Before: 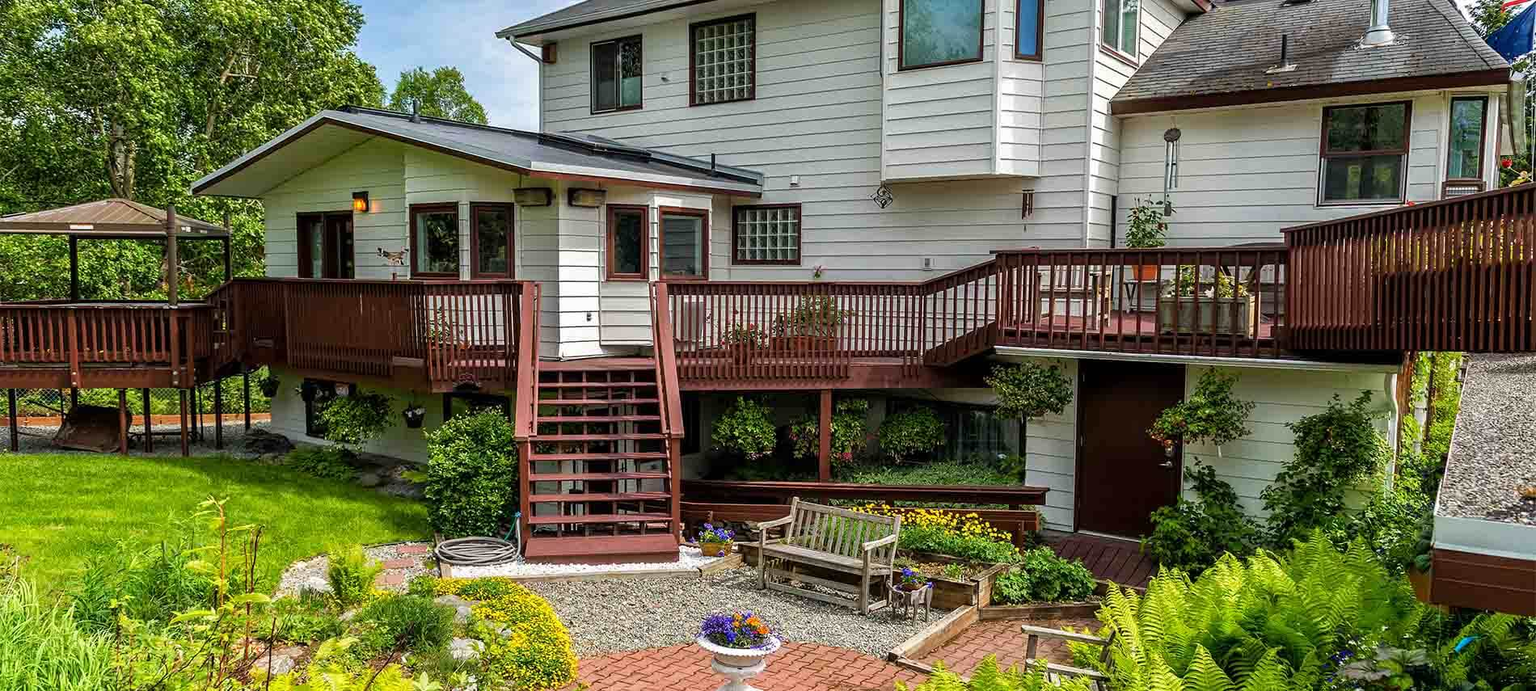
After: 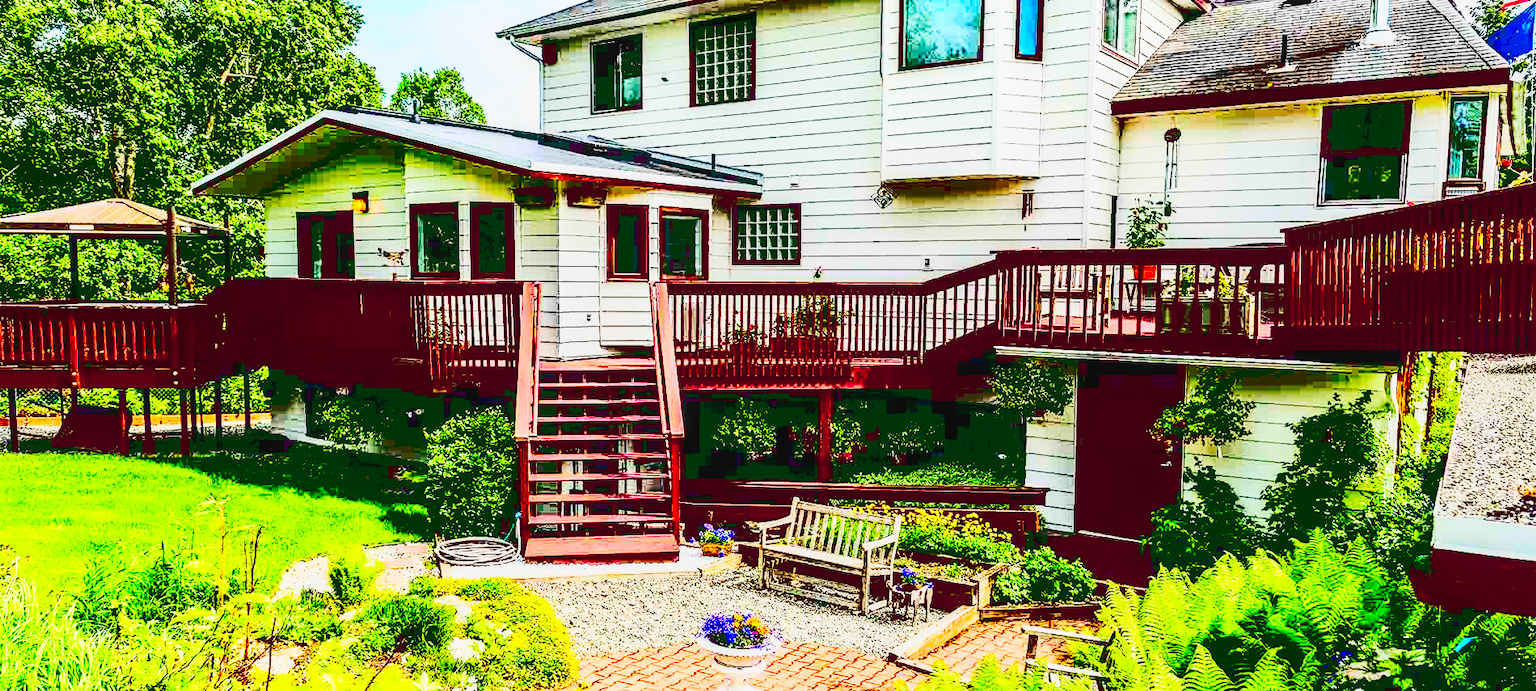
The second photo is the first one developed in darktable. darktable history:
contrast brightness saturation: contrast 0.767, brightness -0.992, saturation 0.999
base curve: curves: ch0 [(0, 0) (0.007, 0.004) (0.027, 0.03) (0.046, 0.07) (0.207, 0.54) (0.442, 0.872) (0.673, 0.972) (1, 1)], preserve colors none
tone curve: curves: ch0 [(0, 0) (0.003, 0.139) (0.011, 0.14) (0.025, 0.138) (0.044, 0.14) (0.069, 0.149) (0.1, 0.161) (0.136, 0.179) (0.177, 0.203) (0.224, 0.245) (0.277, 0.302) (0.335, 0.382) (0.399, 0.461) (0.468, 0.546) (0.543, 0.614) (0.623, 0.687) (0.709, 0.758) (0.801, 0.84) (0.898, 0.912) (1, 1)], preserve colors none
local contrast: on, module defaults
